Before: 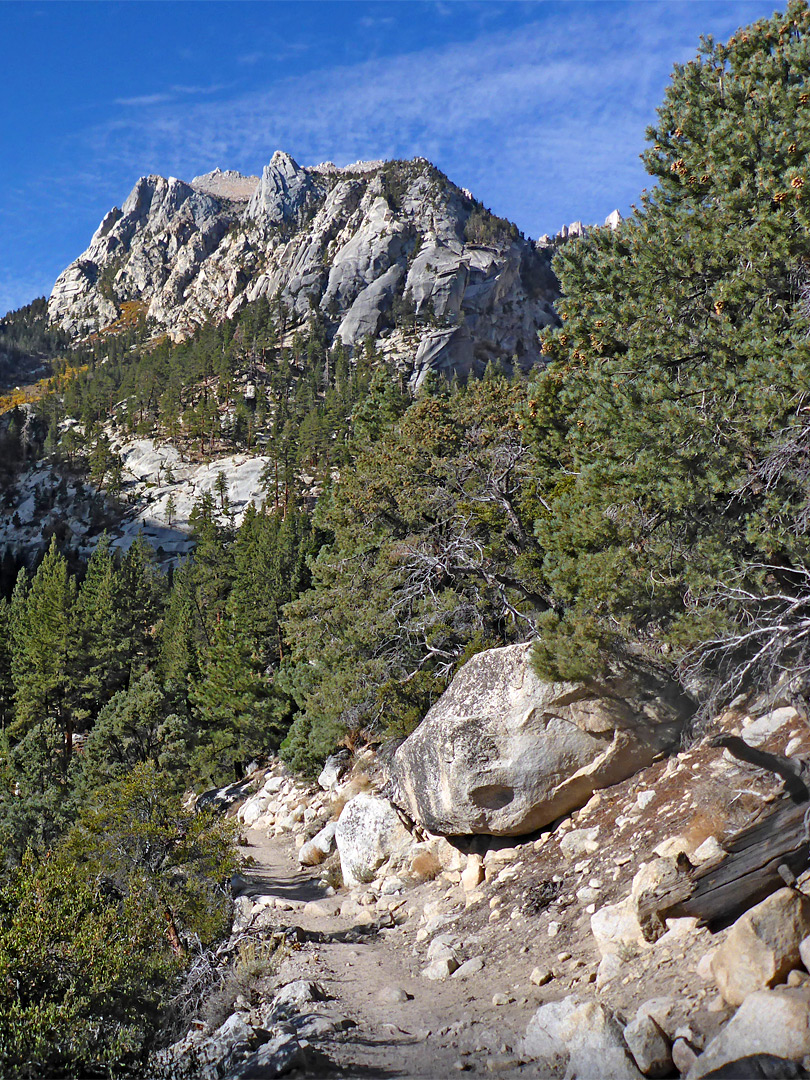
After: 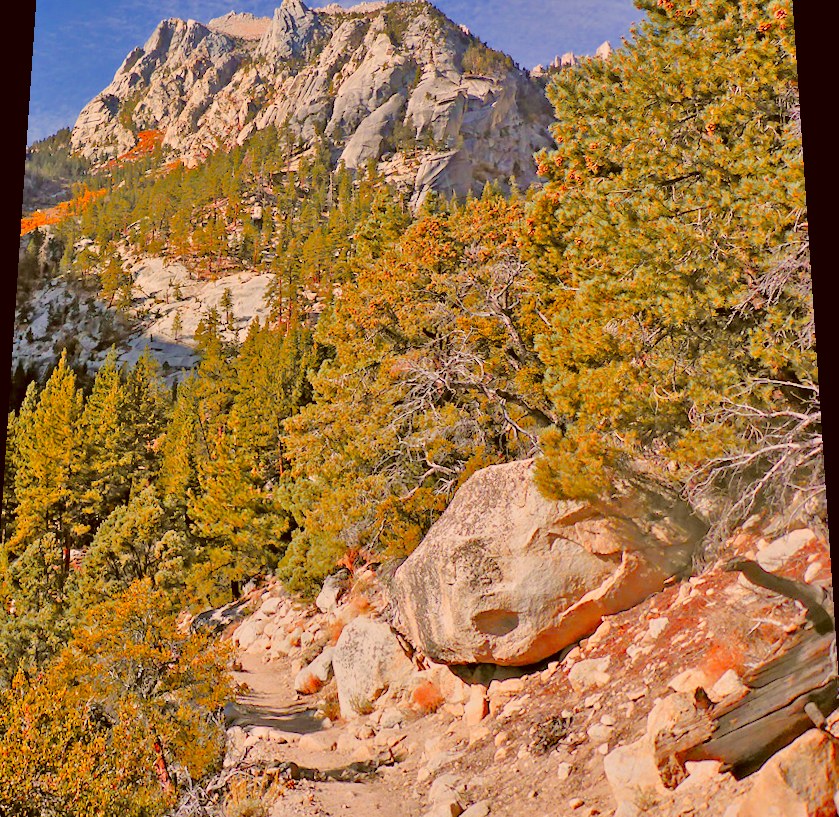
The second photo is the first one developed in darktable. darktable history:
tone equalizer: -8 EV 2 EV, -7 EV 2 EV, -6 EV 2 EV, -5 EV 2 EV, -4 EV 2 EV, -3 EV 1.5 EV, -2 EV 1 EV, -1 EV 0.5 EV
color zones: curves: ch1 [(0.263, 0.53) (0.376, 0.287) (0.487, 0.512) (0.748, 0.547) (1, 0.513)]; ch2 [(0.262, 0.45) (0.751, 0.477)], mix 31.98%
color balance rgb: perceptual saturation grading › global saturation 40%, global vibrance 15%
crop and rotate: left 2.991%, top 13.302%, right 1.981%, bottom 12.636%
rotate and perspective: rotation 0.128°, lens shift (vertical) -0.181, lens shift (horizontal) -0.044, shear 0.001, automatic cropping off
filmic rgb: black relative exposure -7.65 EV, white relative exposure 4.56 EV, hardness 3.61
color correction: highlights a* 8.98, highlights b* 15.09, shadows a* -0.49, shadows b* 26.52
